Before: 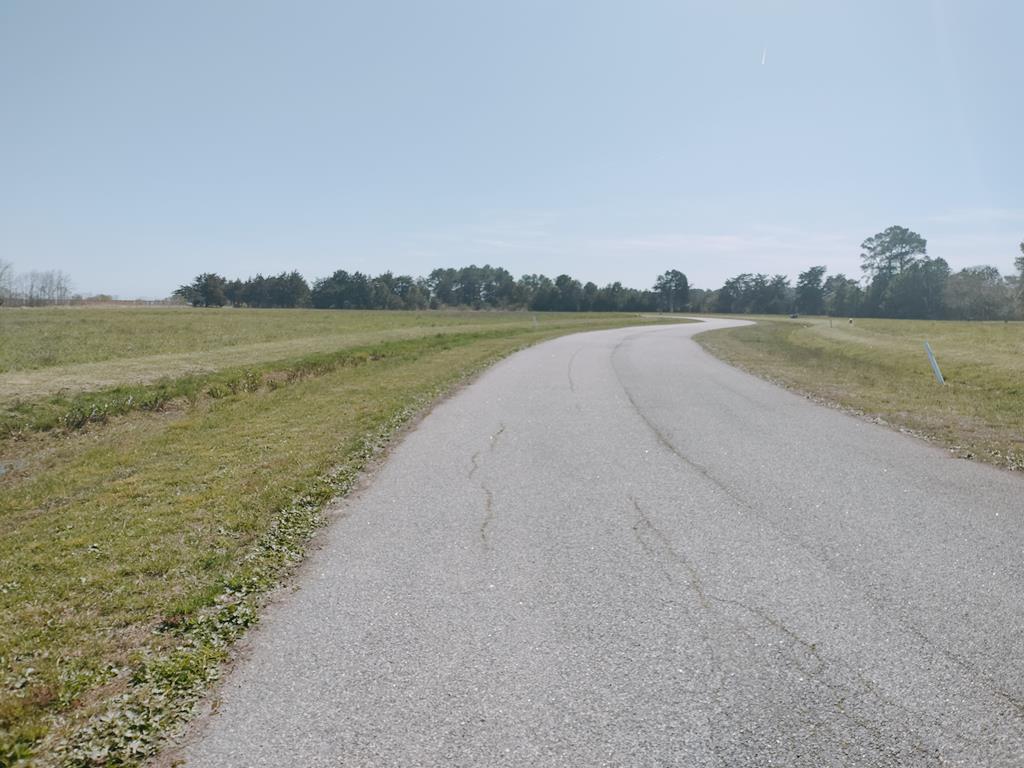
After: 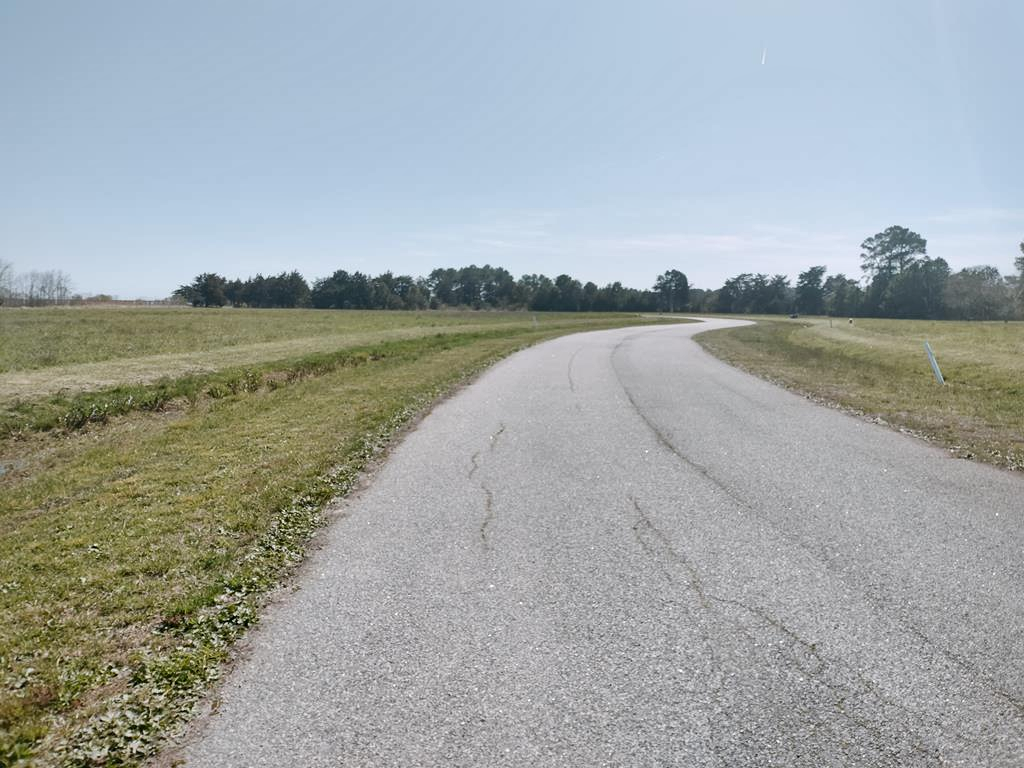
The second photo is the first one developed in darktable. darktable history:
local contrast: mode bilateral grid, contrast 25, coarseness 48, detail 151%, midtone range 0.2
